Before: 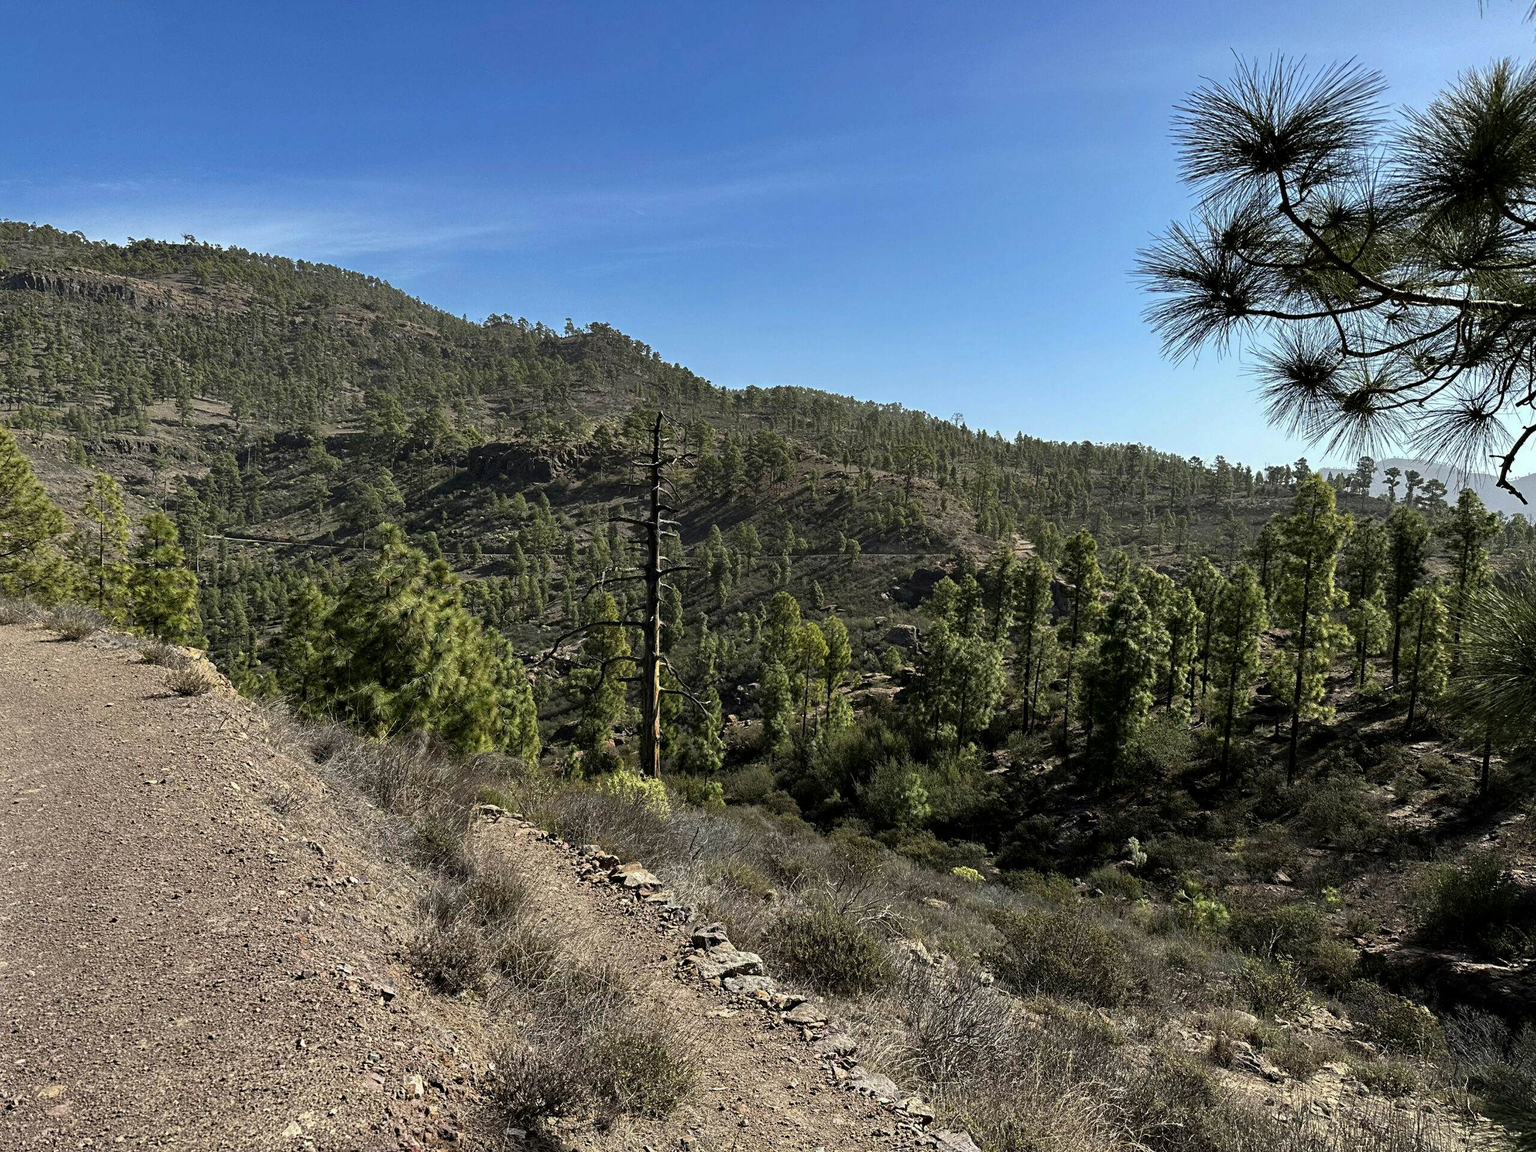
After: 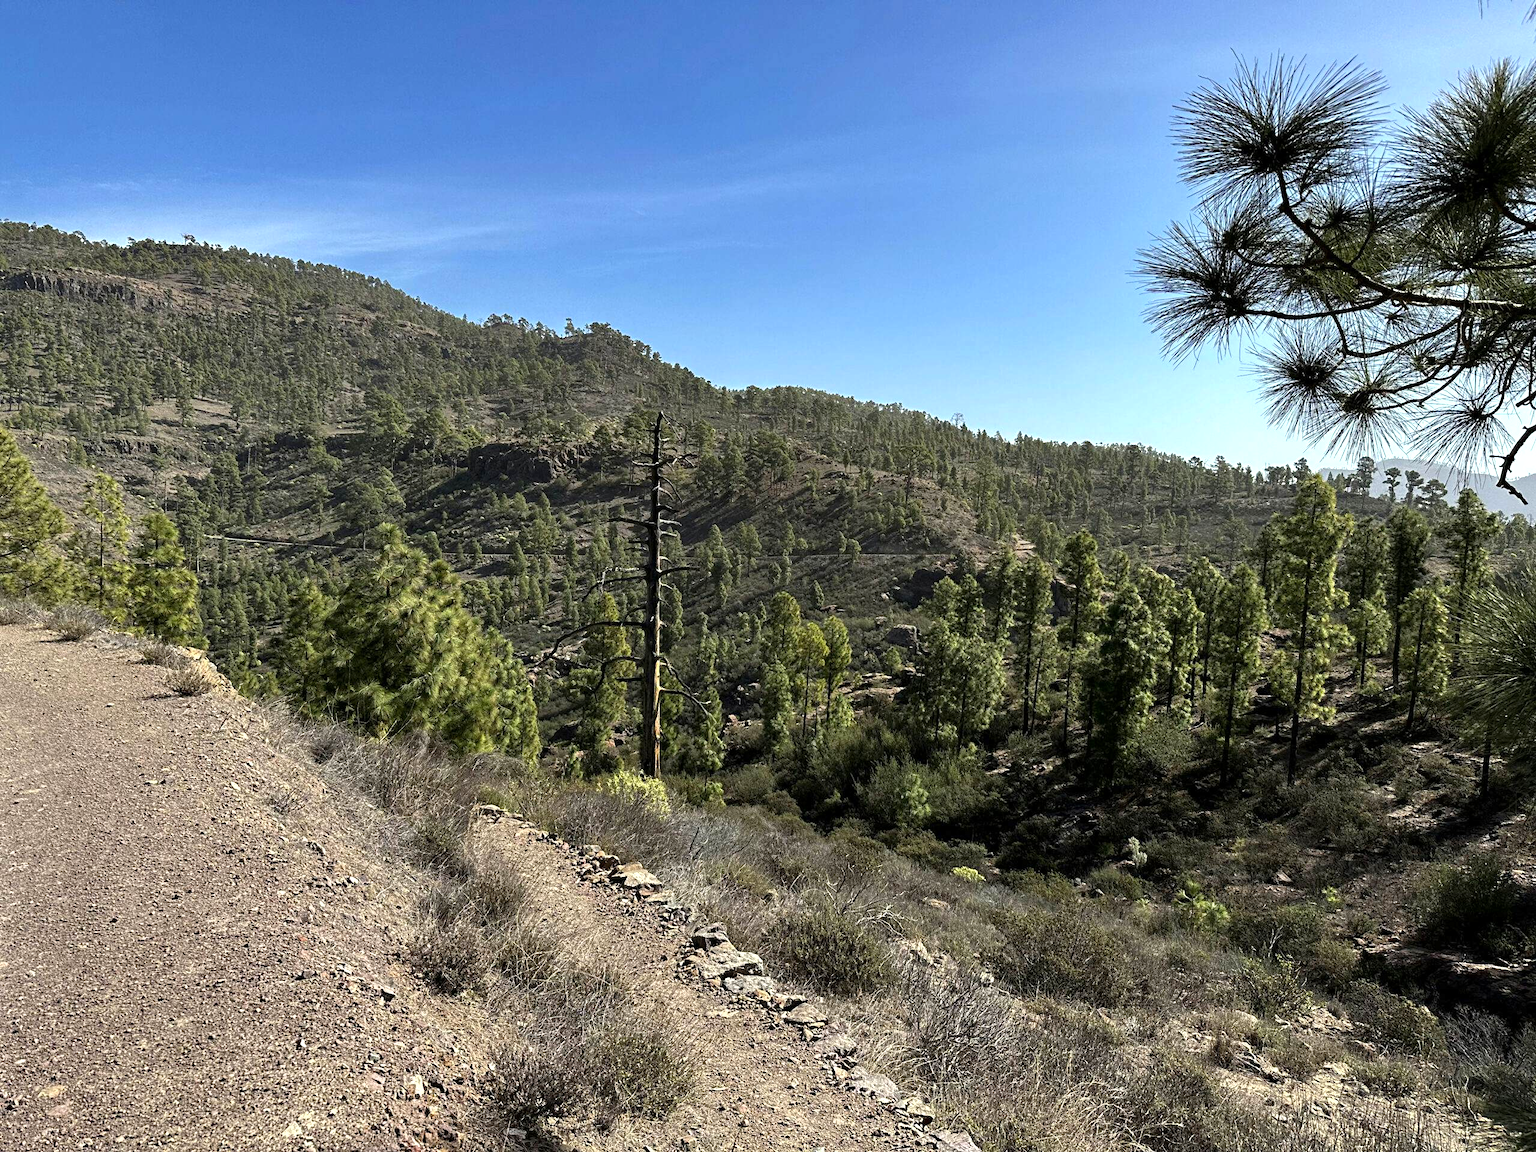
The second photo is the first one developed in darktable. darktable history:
white balance: emerald 1
exposure: exposure 0.4 EV, compensate highlight preservation false
